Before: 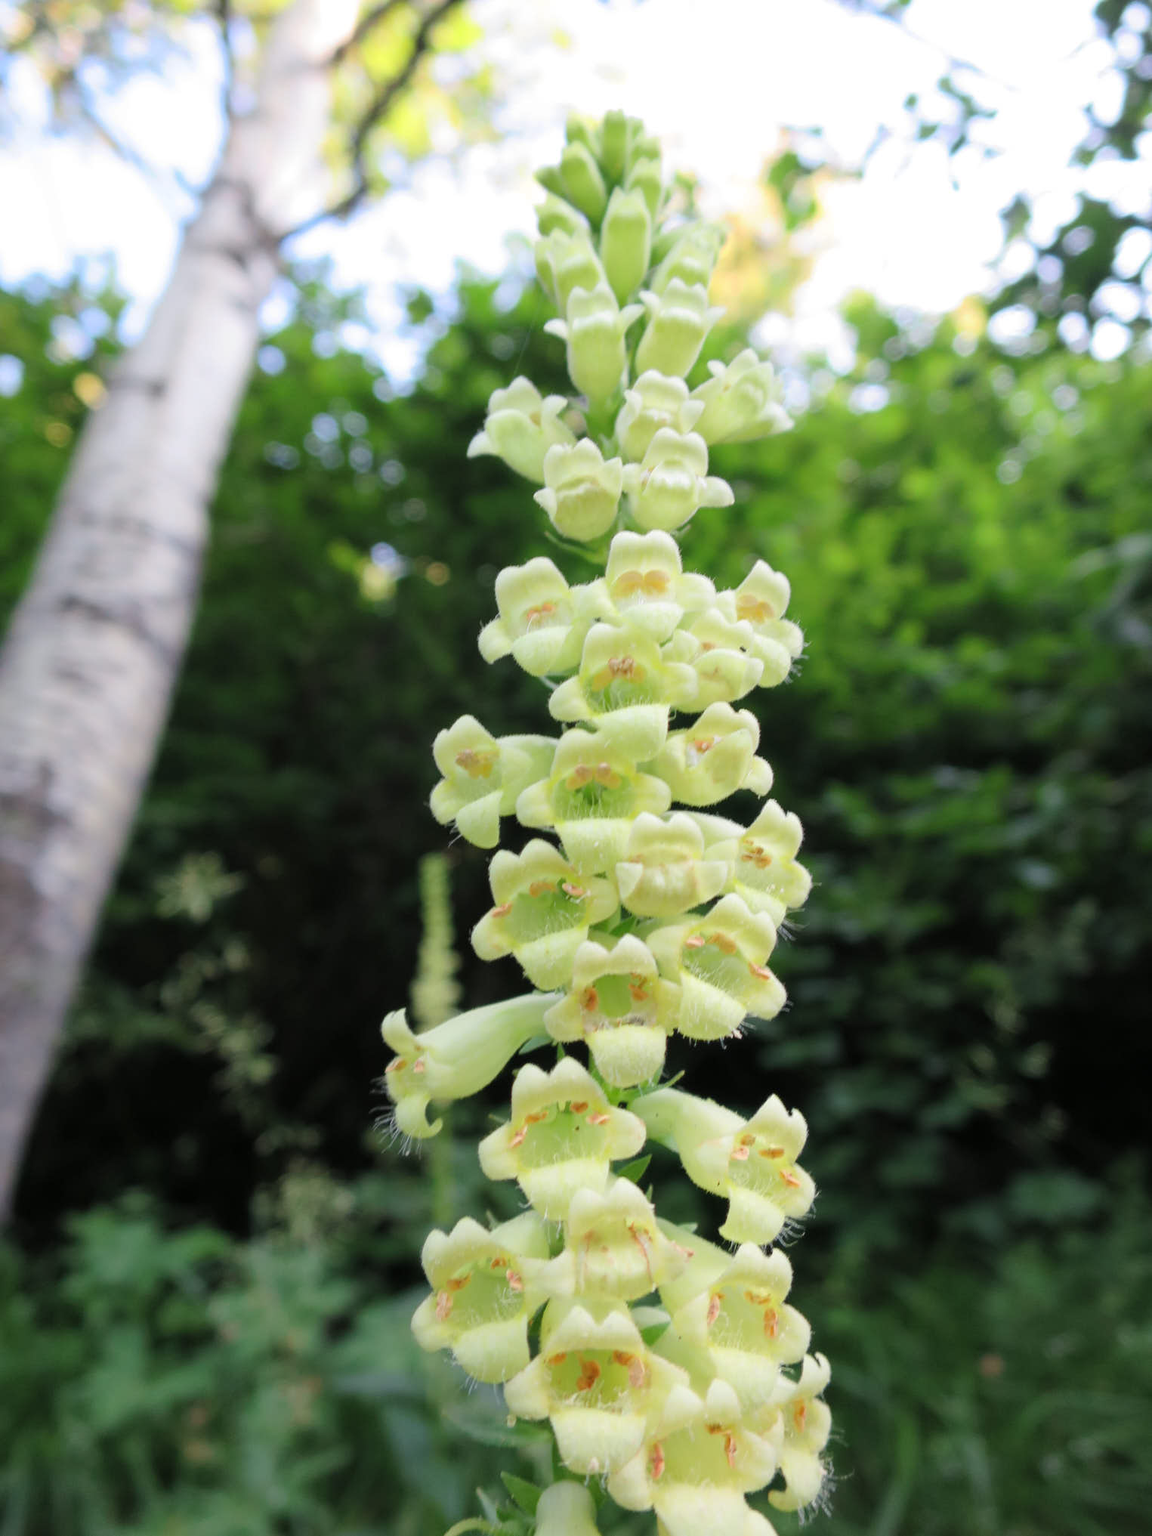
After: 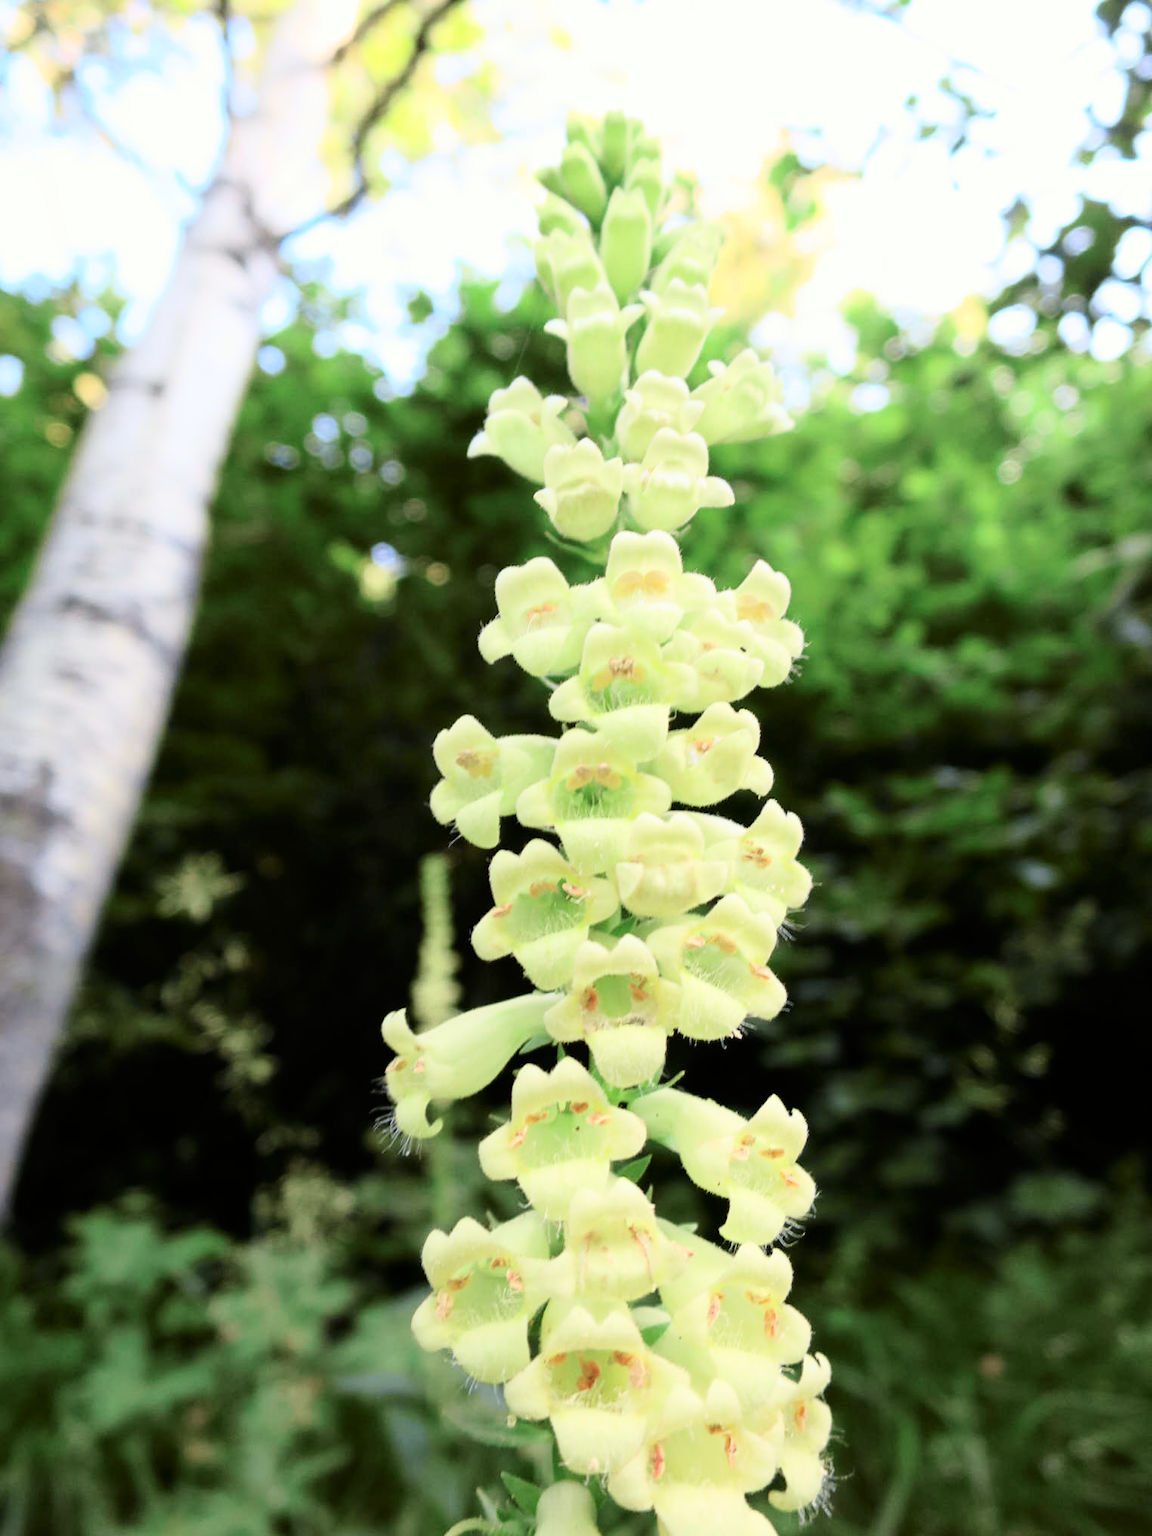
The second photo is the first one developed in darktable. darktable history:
tone curve: curves: ch0 [(0, 0.023) (0.087, 0.065) (0.184, 0.168) (0.45, 0.54) (0.57, 0.683) (0.706, 0.841) (0.877, 0.948) (1, 0.984)]; ch1 [(0, 0) (0.388, 0.369) (0.447, 0.447) (0.505, 0.5) (0.534, 0.528) (0.57, 0.571) (0.592, 0.602) (0.644, 0.663) (1, 1)]; ch2 [(0, 0) (0.314, 0.223) (0.427, 0.405) (0.492, 0.496) (0.524, 0.547) (0.534, 0.57) (0.583, 0.605) (0.673, 0.667) (1, 1)], color space Lab, independent channels, preserve colors none
levels: levels [0.026, 0.507, 0.987]
